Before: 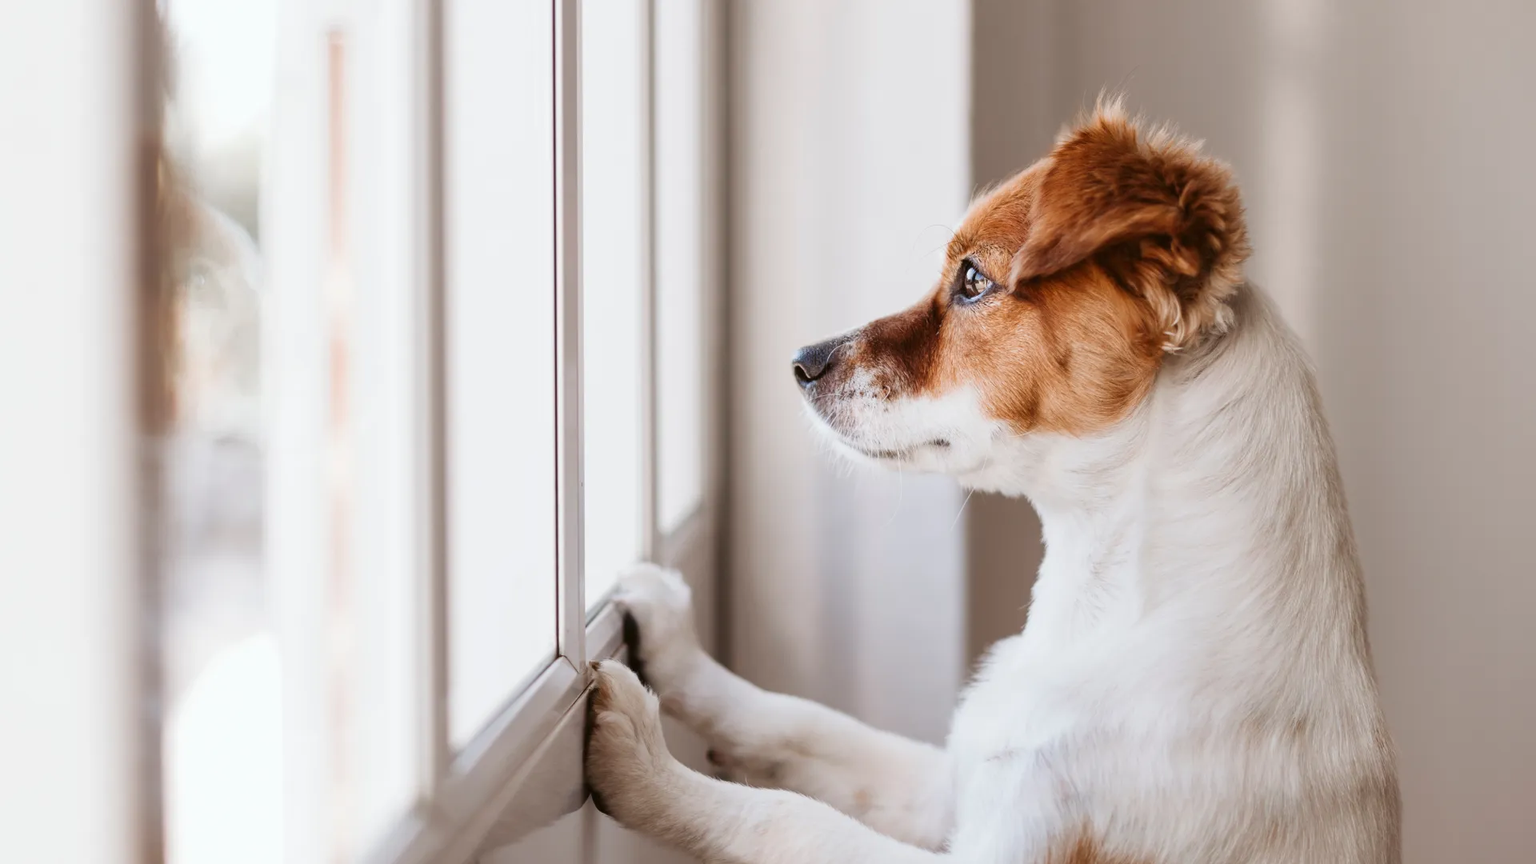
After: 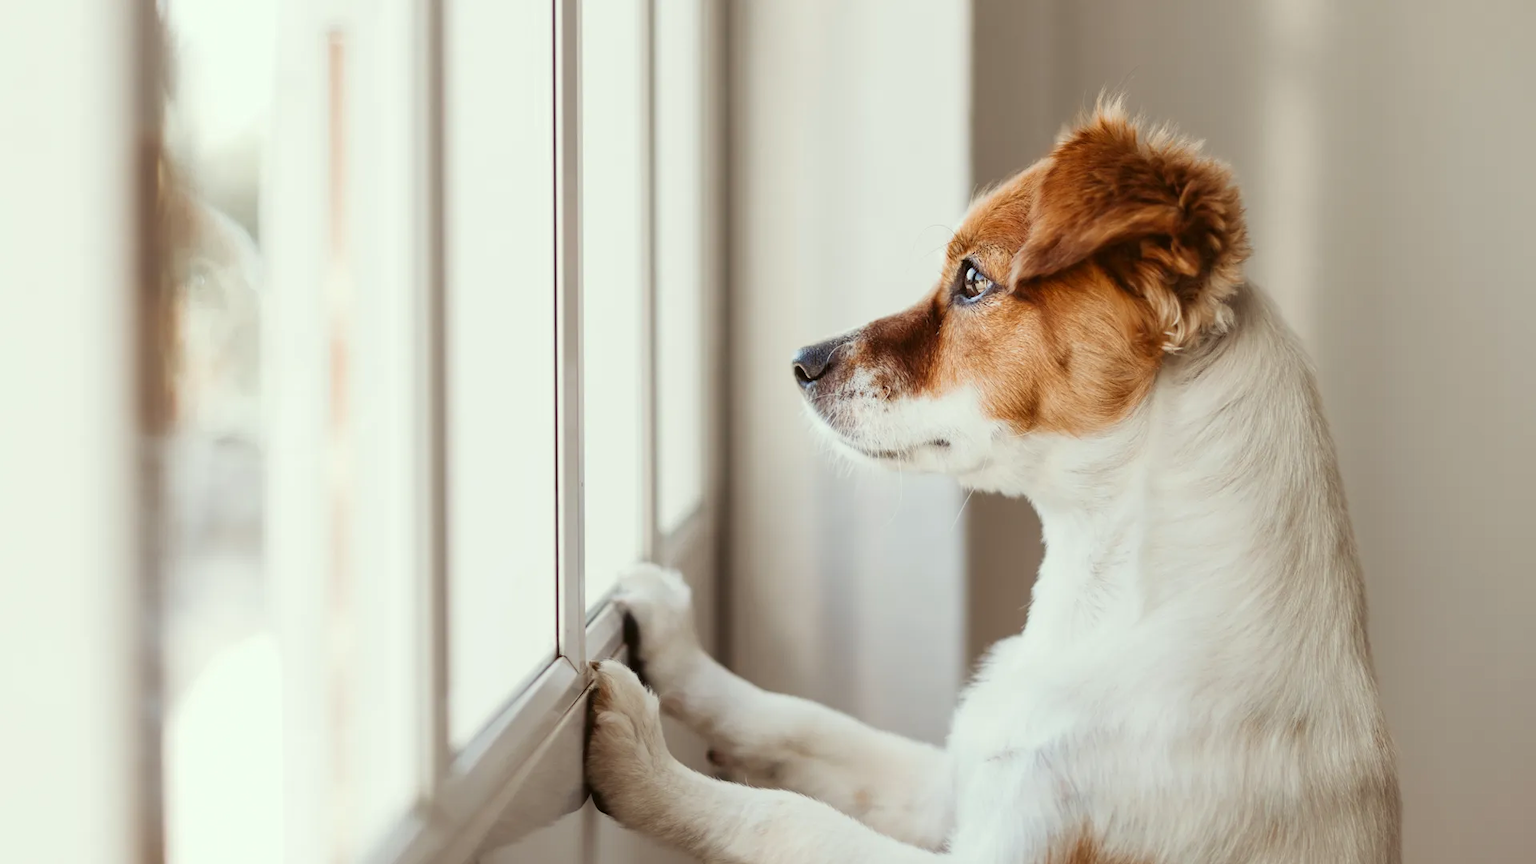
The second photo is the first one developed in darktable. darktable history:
color correction: highlights a* -4.39, highlights b* 6.49
